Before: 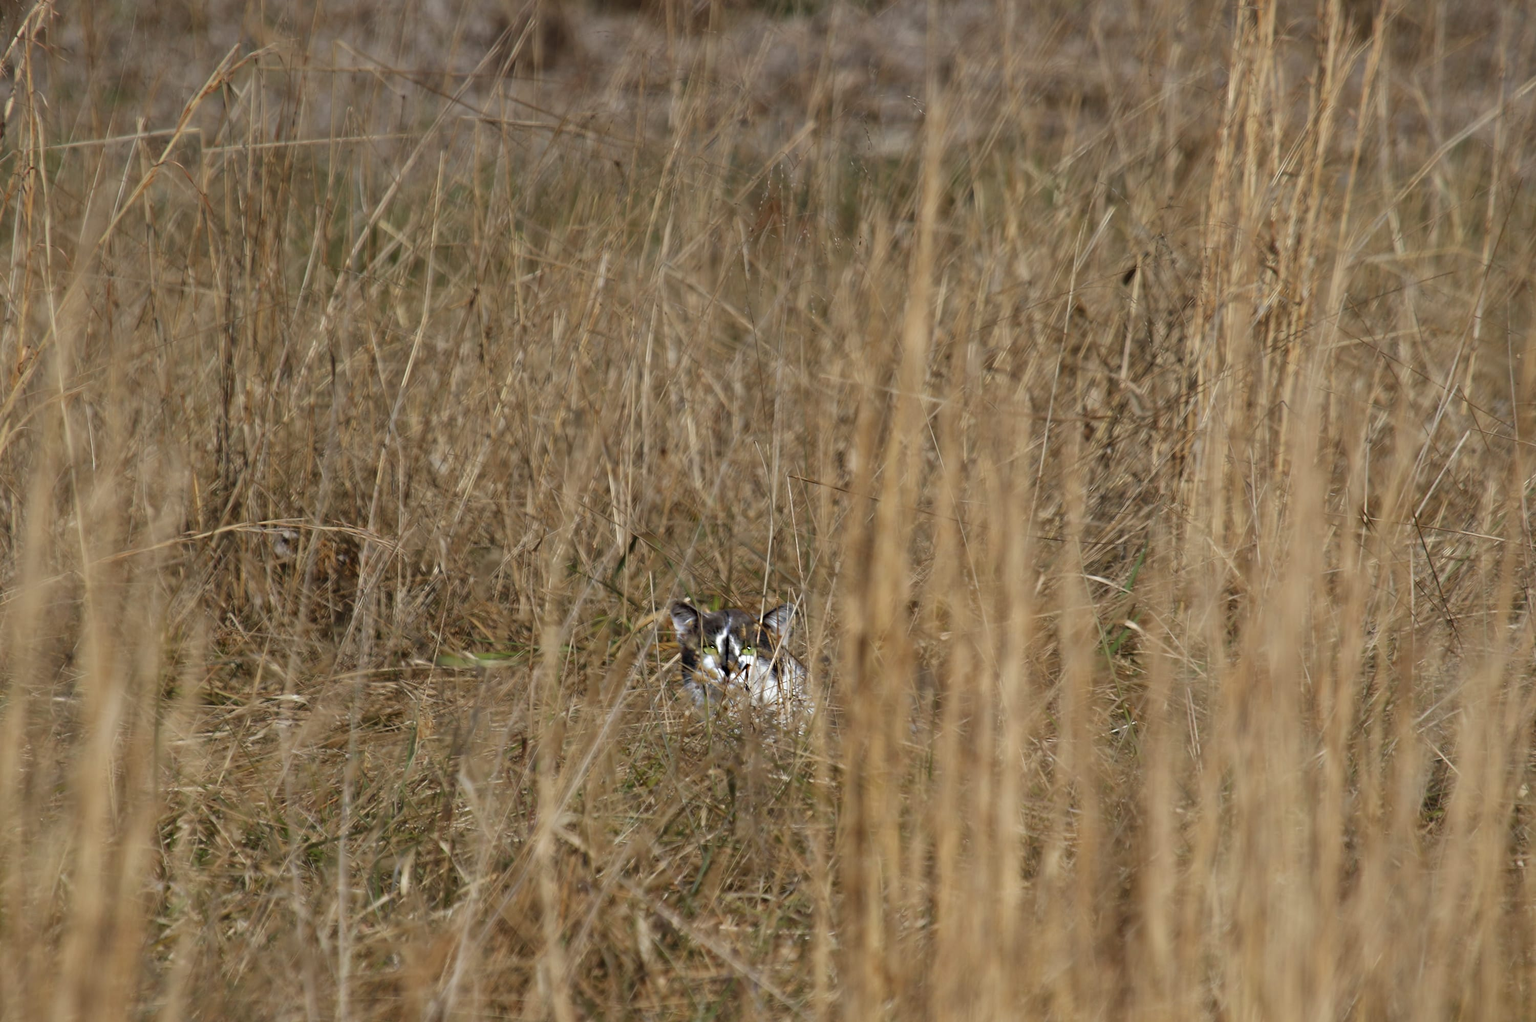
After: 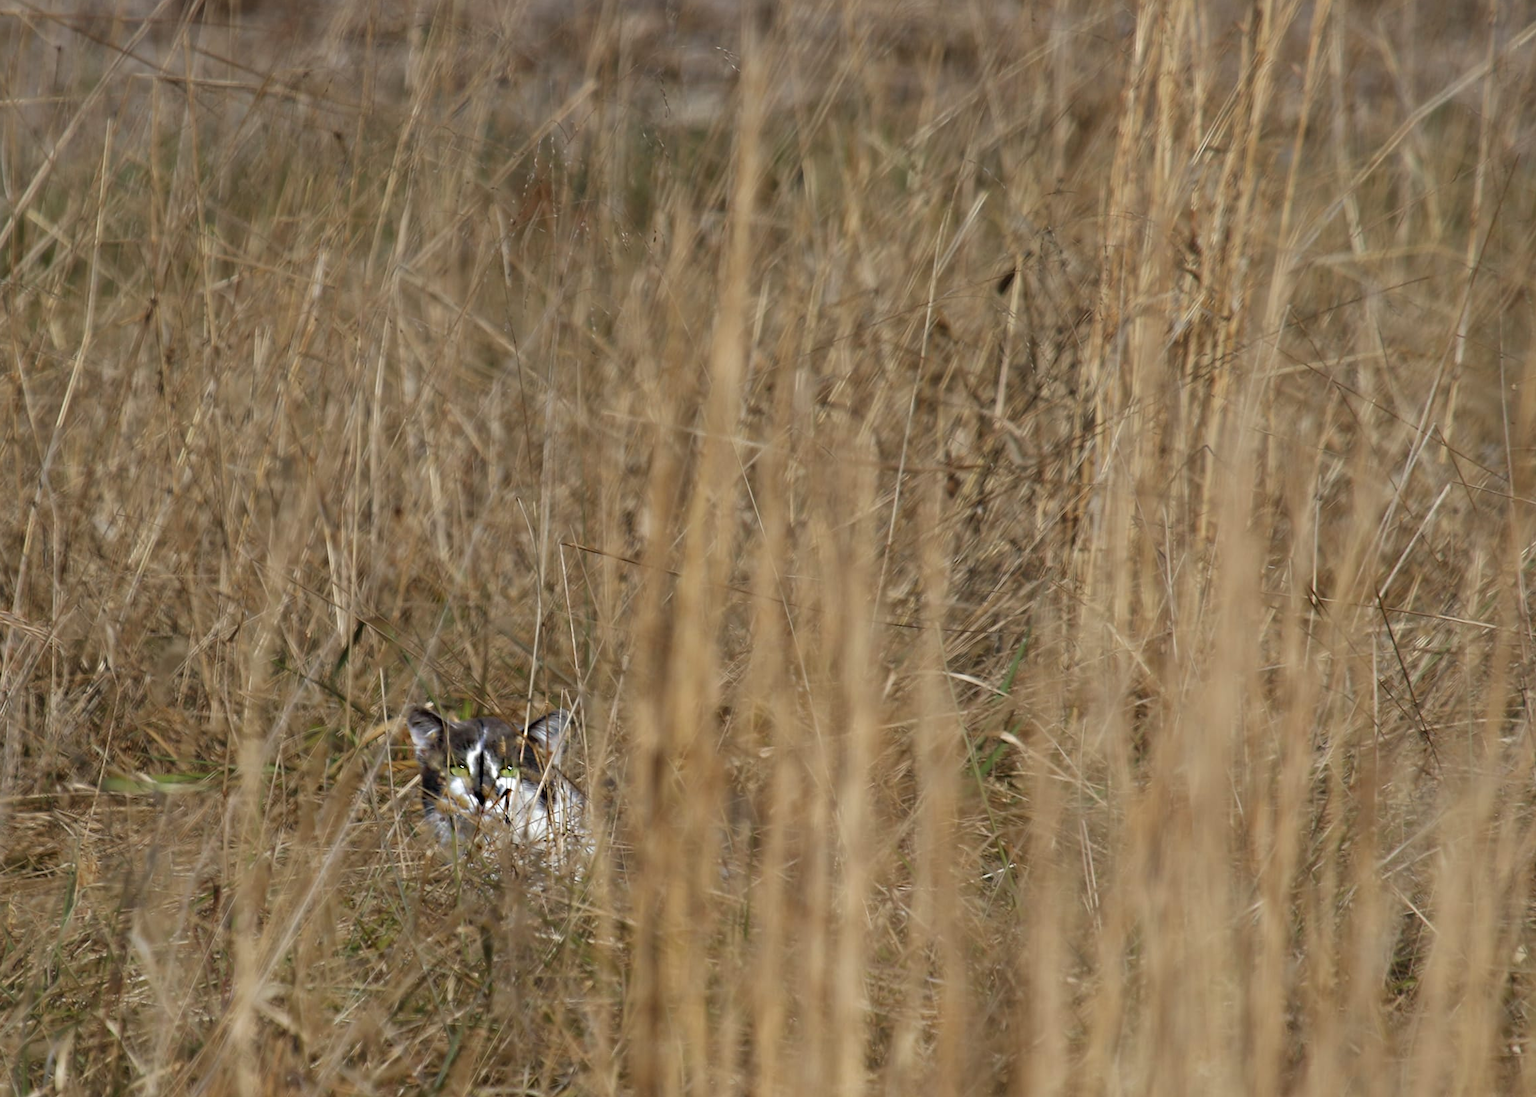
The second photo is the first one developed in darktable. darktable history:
crop: left 23.346%, top 5.887%, bottom 11.813%
